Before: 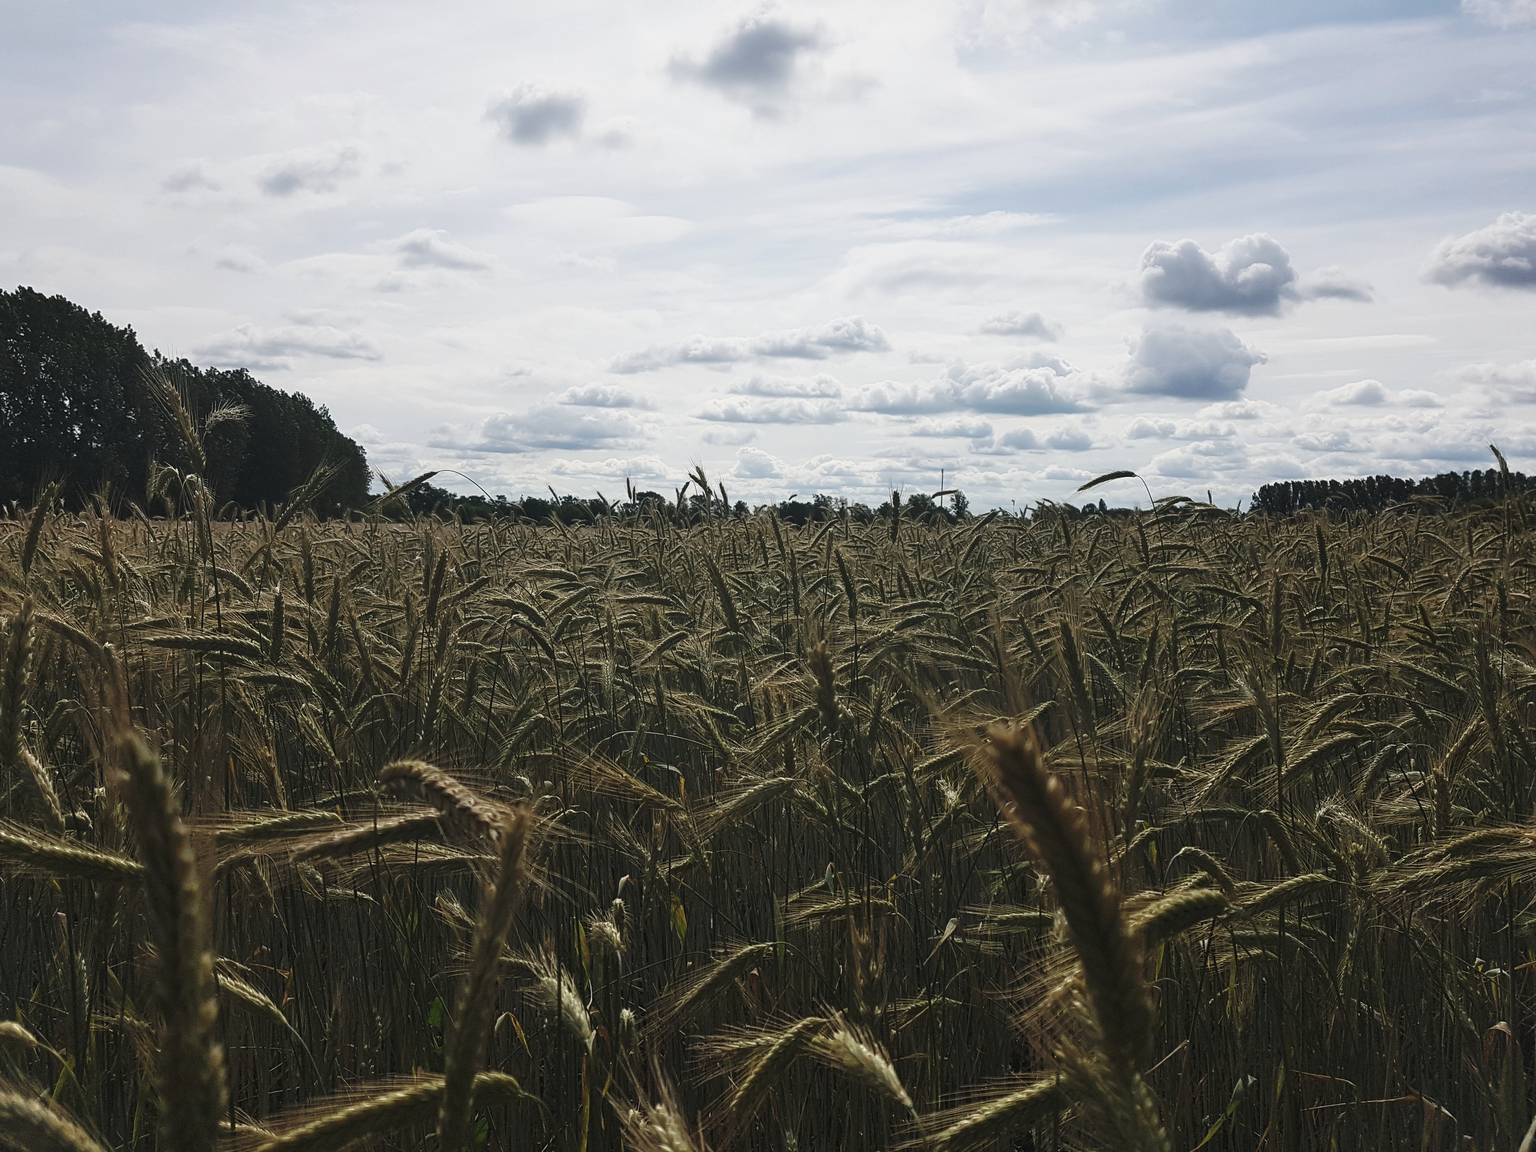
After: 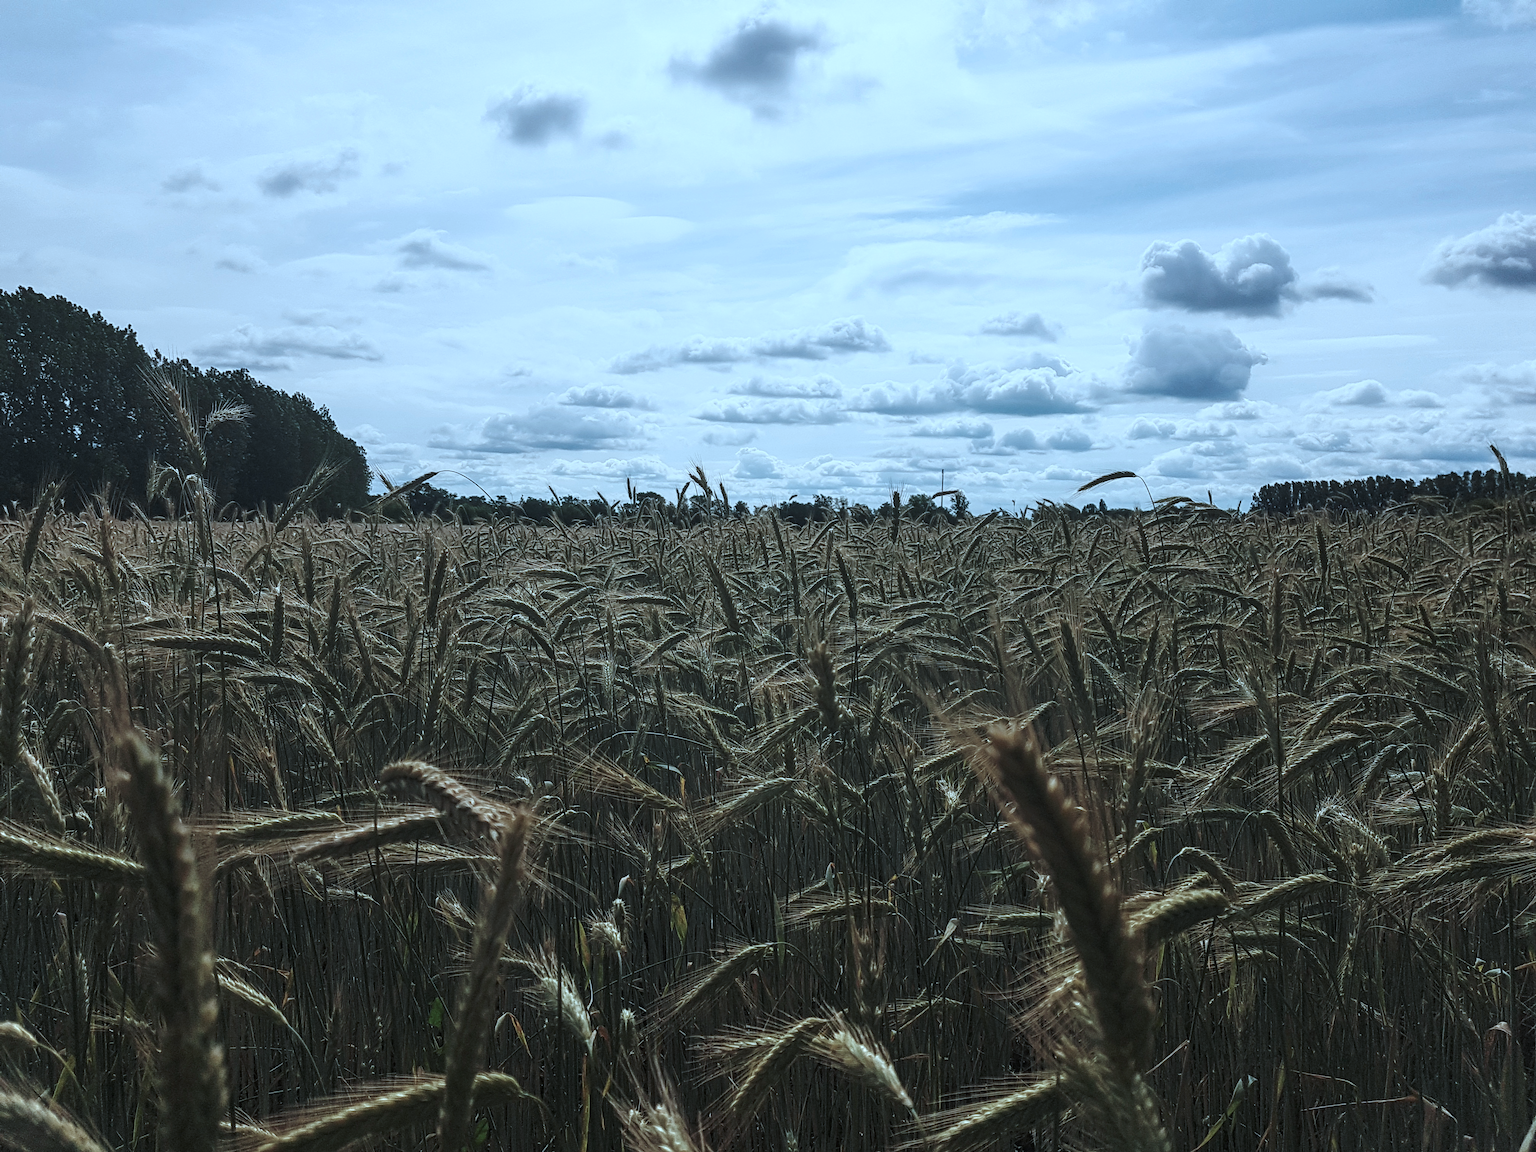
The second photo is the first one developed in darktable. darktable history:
color correction: highlights a* -9.05, highlights b* -22.96
local contrast: detail 130%
exposure: compensate highlight preservation false
